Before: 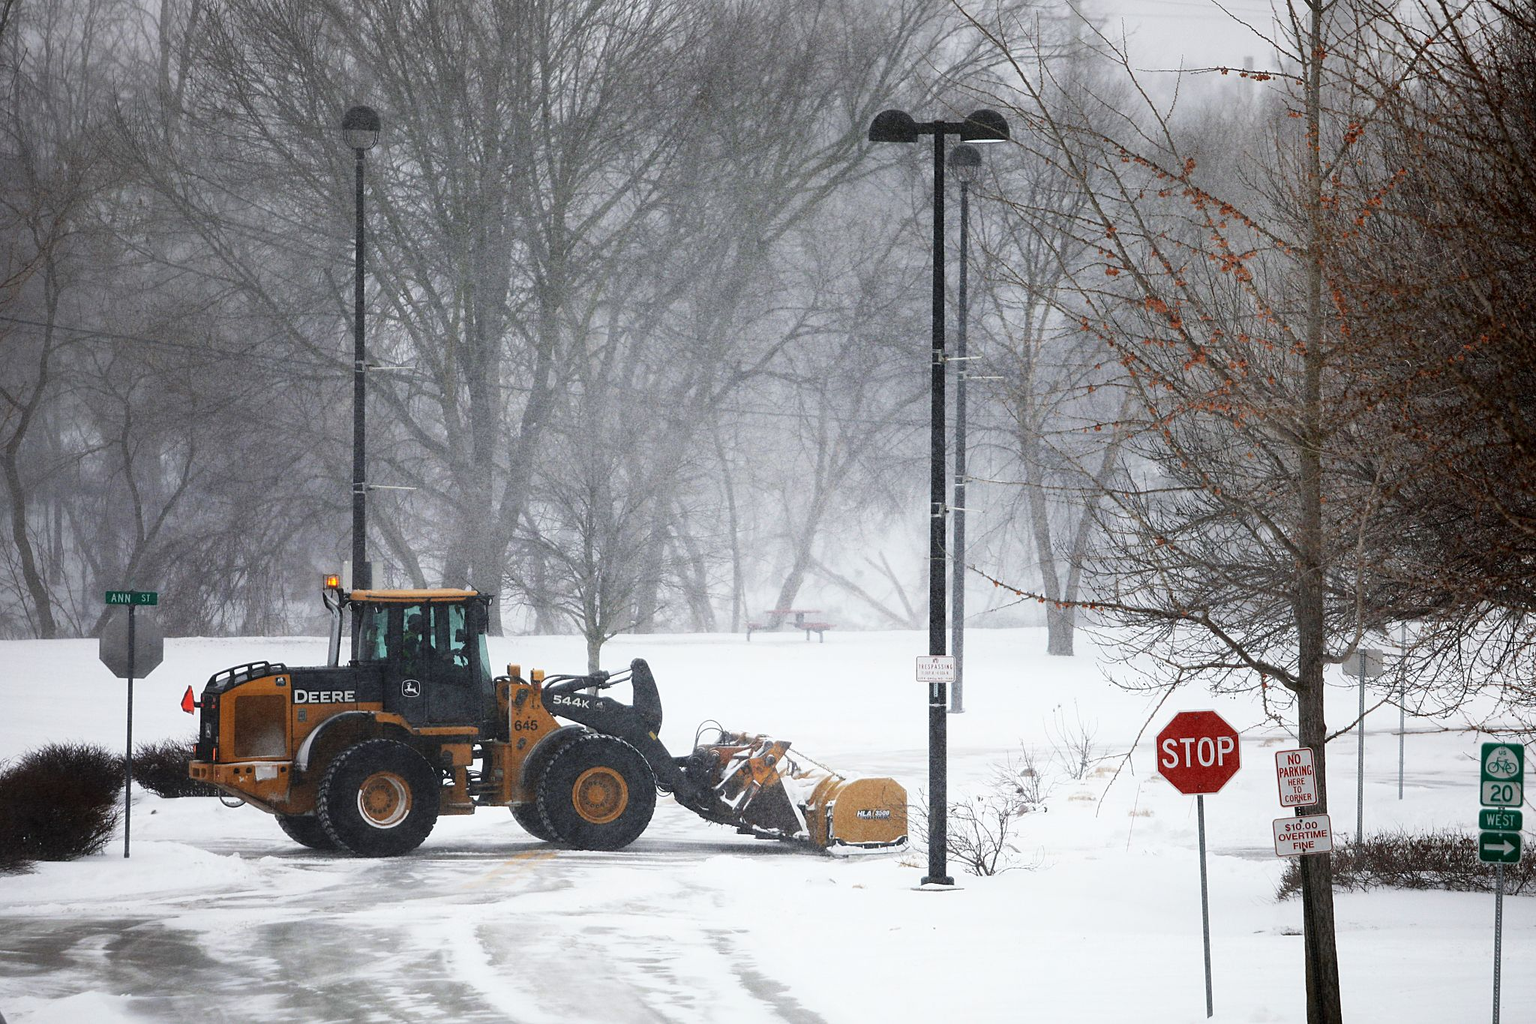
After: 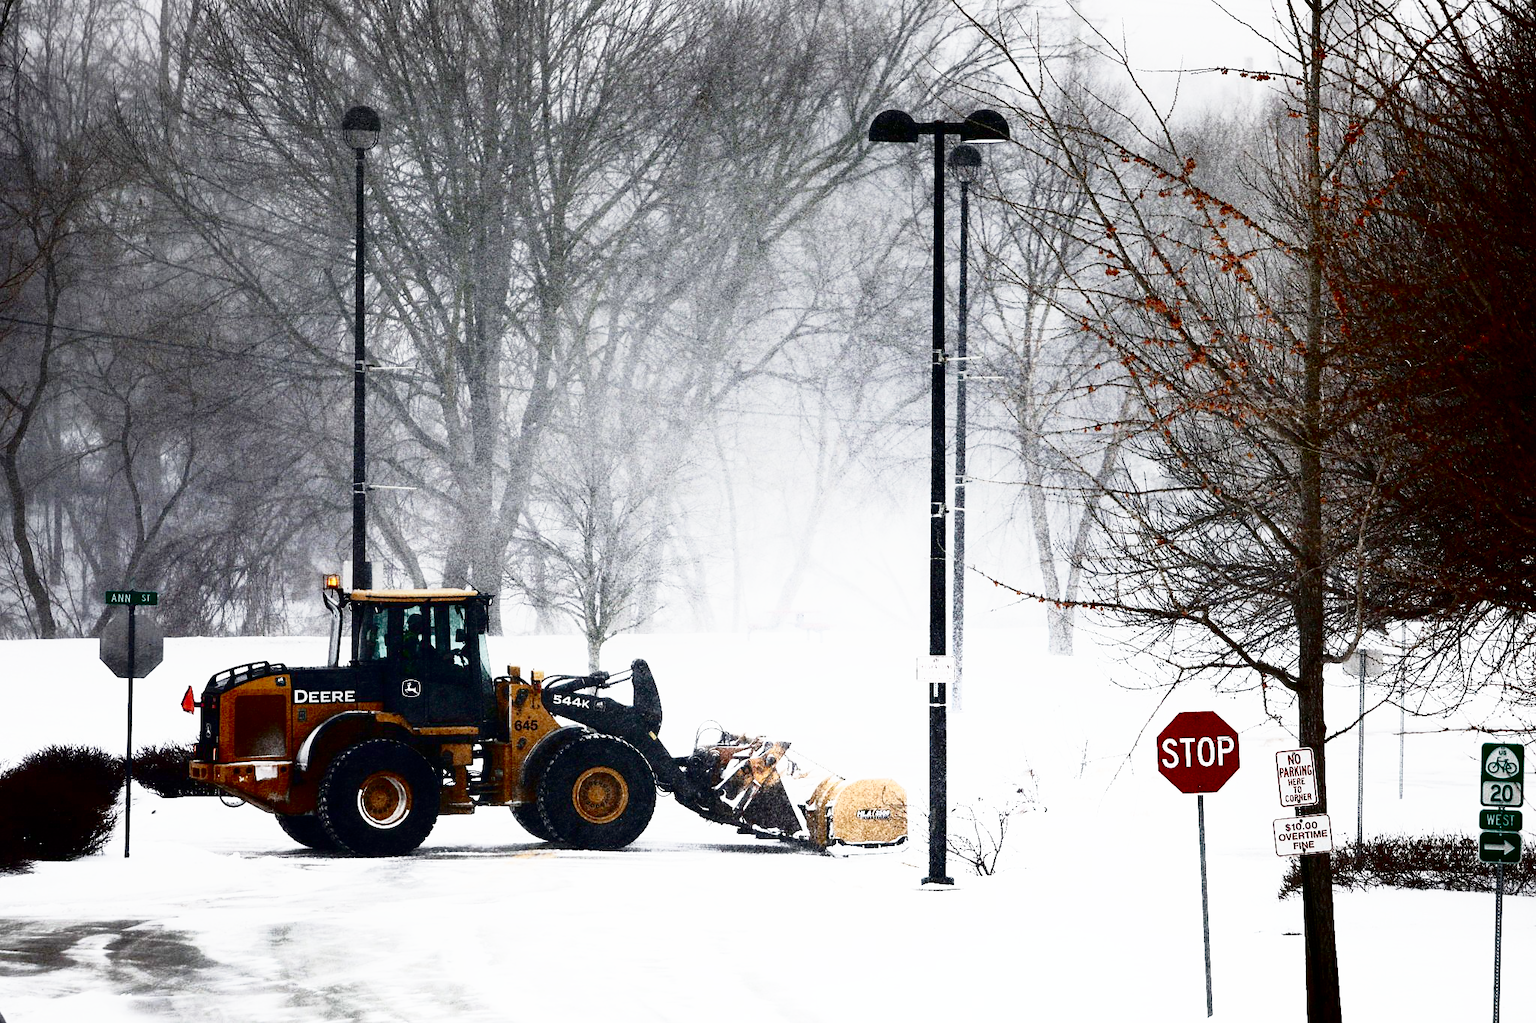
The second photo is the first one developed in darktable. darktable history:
base curve: curves: ch0 [(0, 0) (0.018, 0.026) (0.143, 0.37) (0.33, 0.731) (0.458, 0.853) (0.735, 0.965) (0.905, 0.986) (1, 1)], preserve colors none
shadows and highlights: shadows -60.57, white point adjustment -5.32, highlights 61.82
contrast brightness saturation: brightness -0.532
